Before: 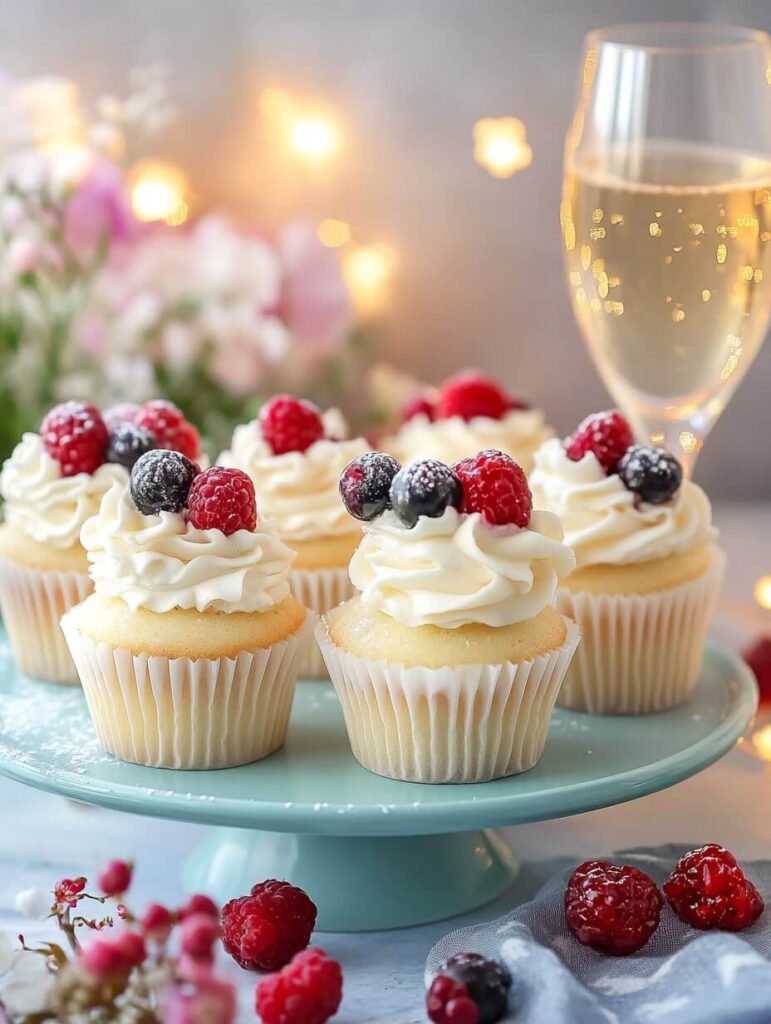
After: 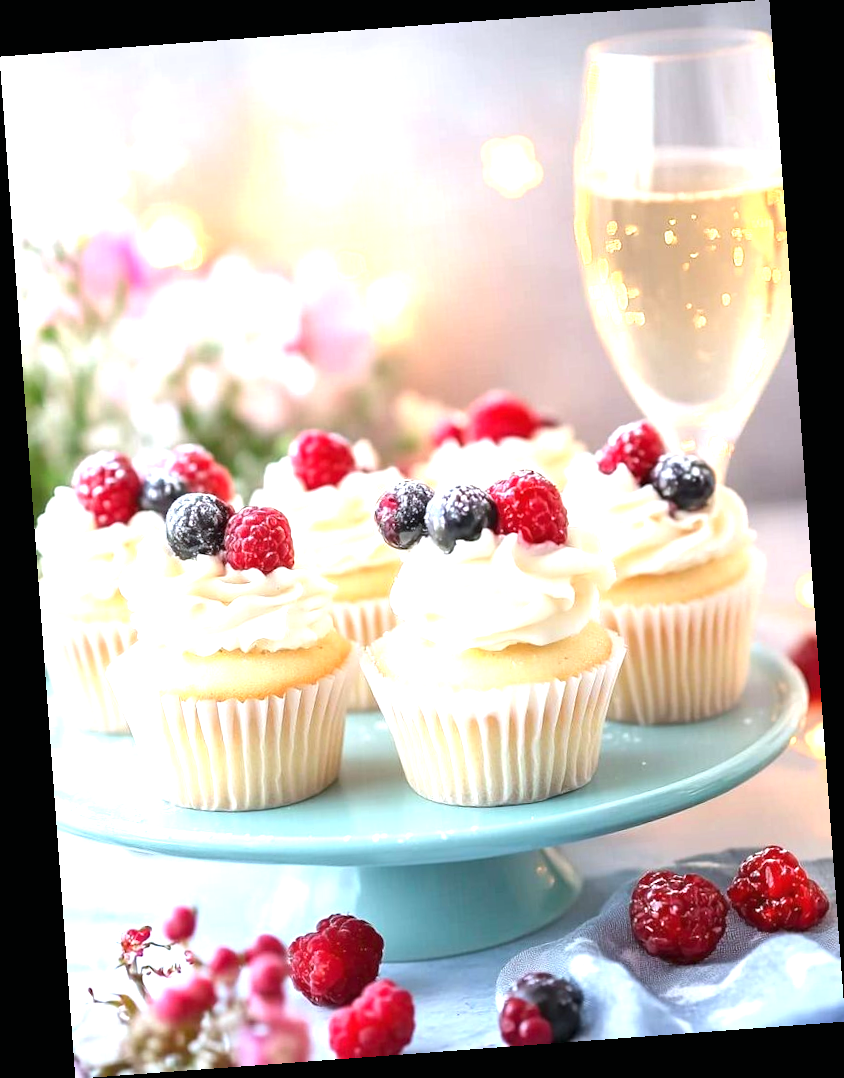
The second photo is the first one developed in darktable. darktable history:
exposure: black level correction 0, exposure 1.1 EV, compensate exposure bias true, compensate highlight preservation false
color correction: highlights a* -0.137, highlights b* -5.91, shadows a* -0.137, shadows b* -0.137
rotate and perspective: rotation -4.25°, automatic cropping off
